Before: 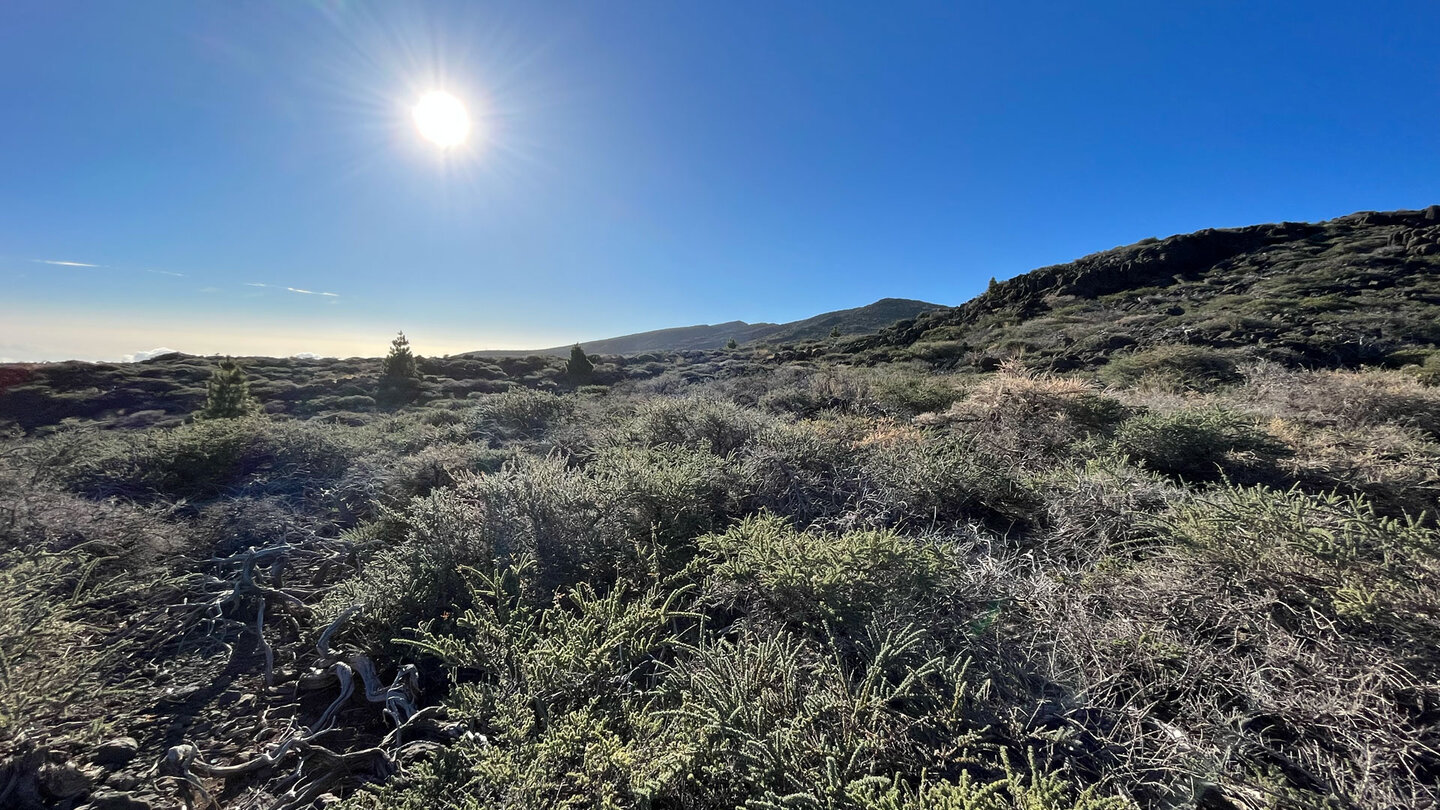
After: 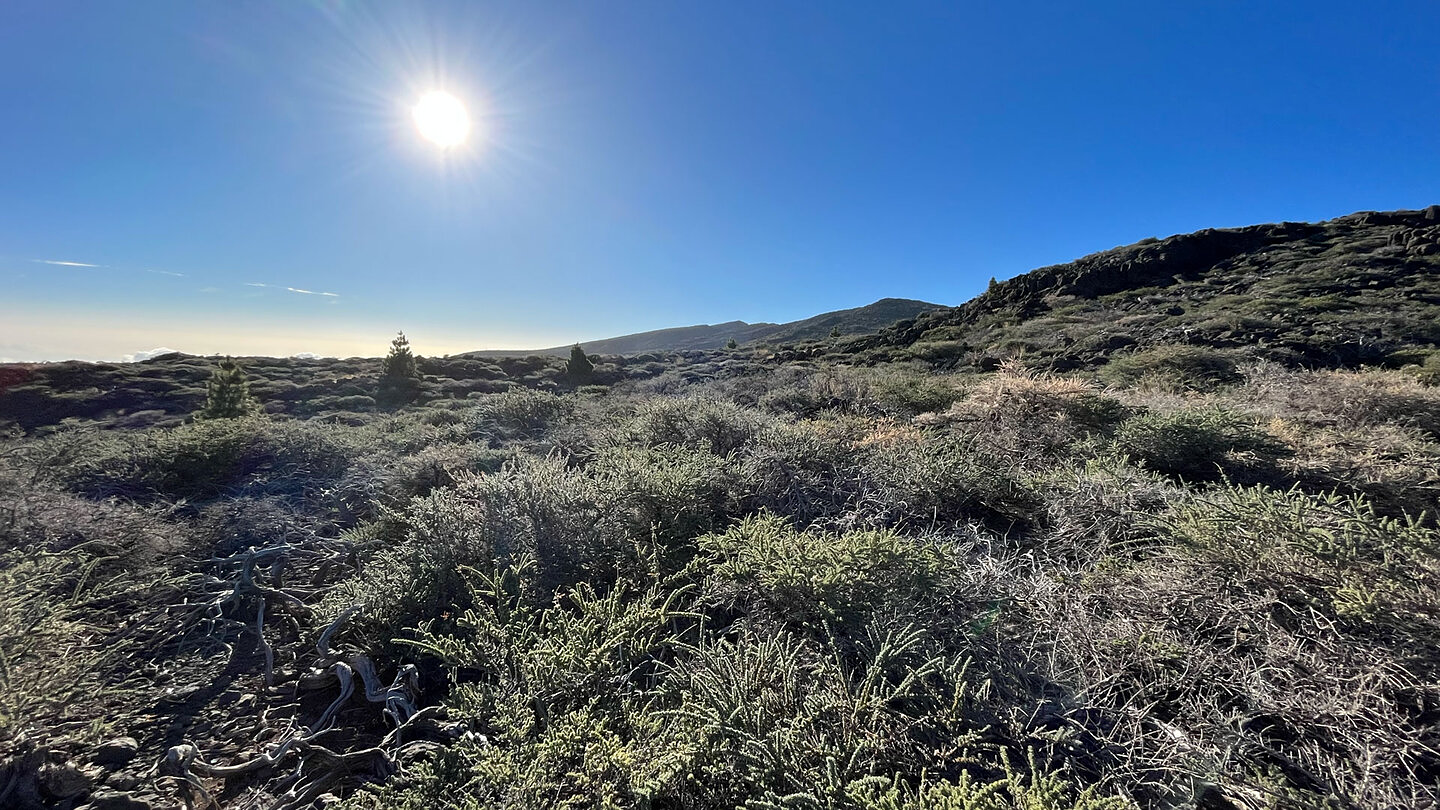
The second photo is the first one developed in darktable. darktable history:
sharpen: radius 1.261, amount 0.301, threshold 0.154
